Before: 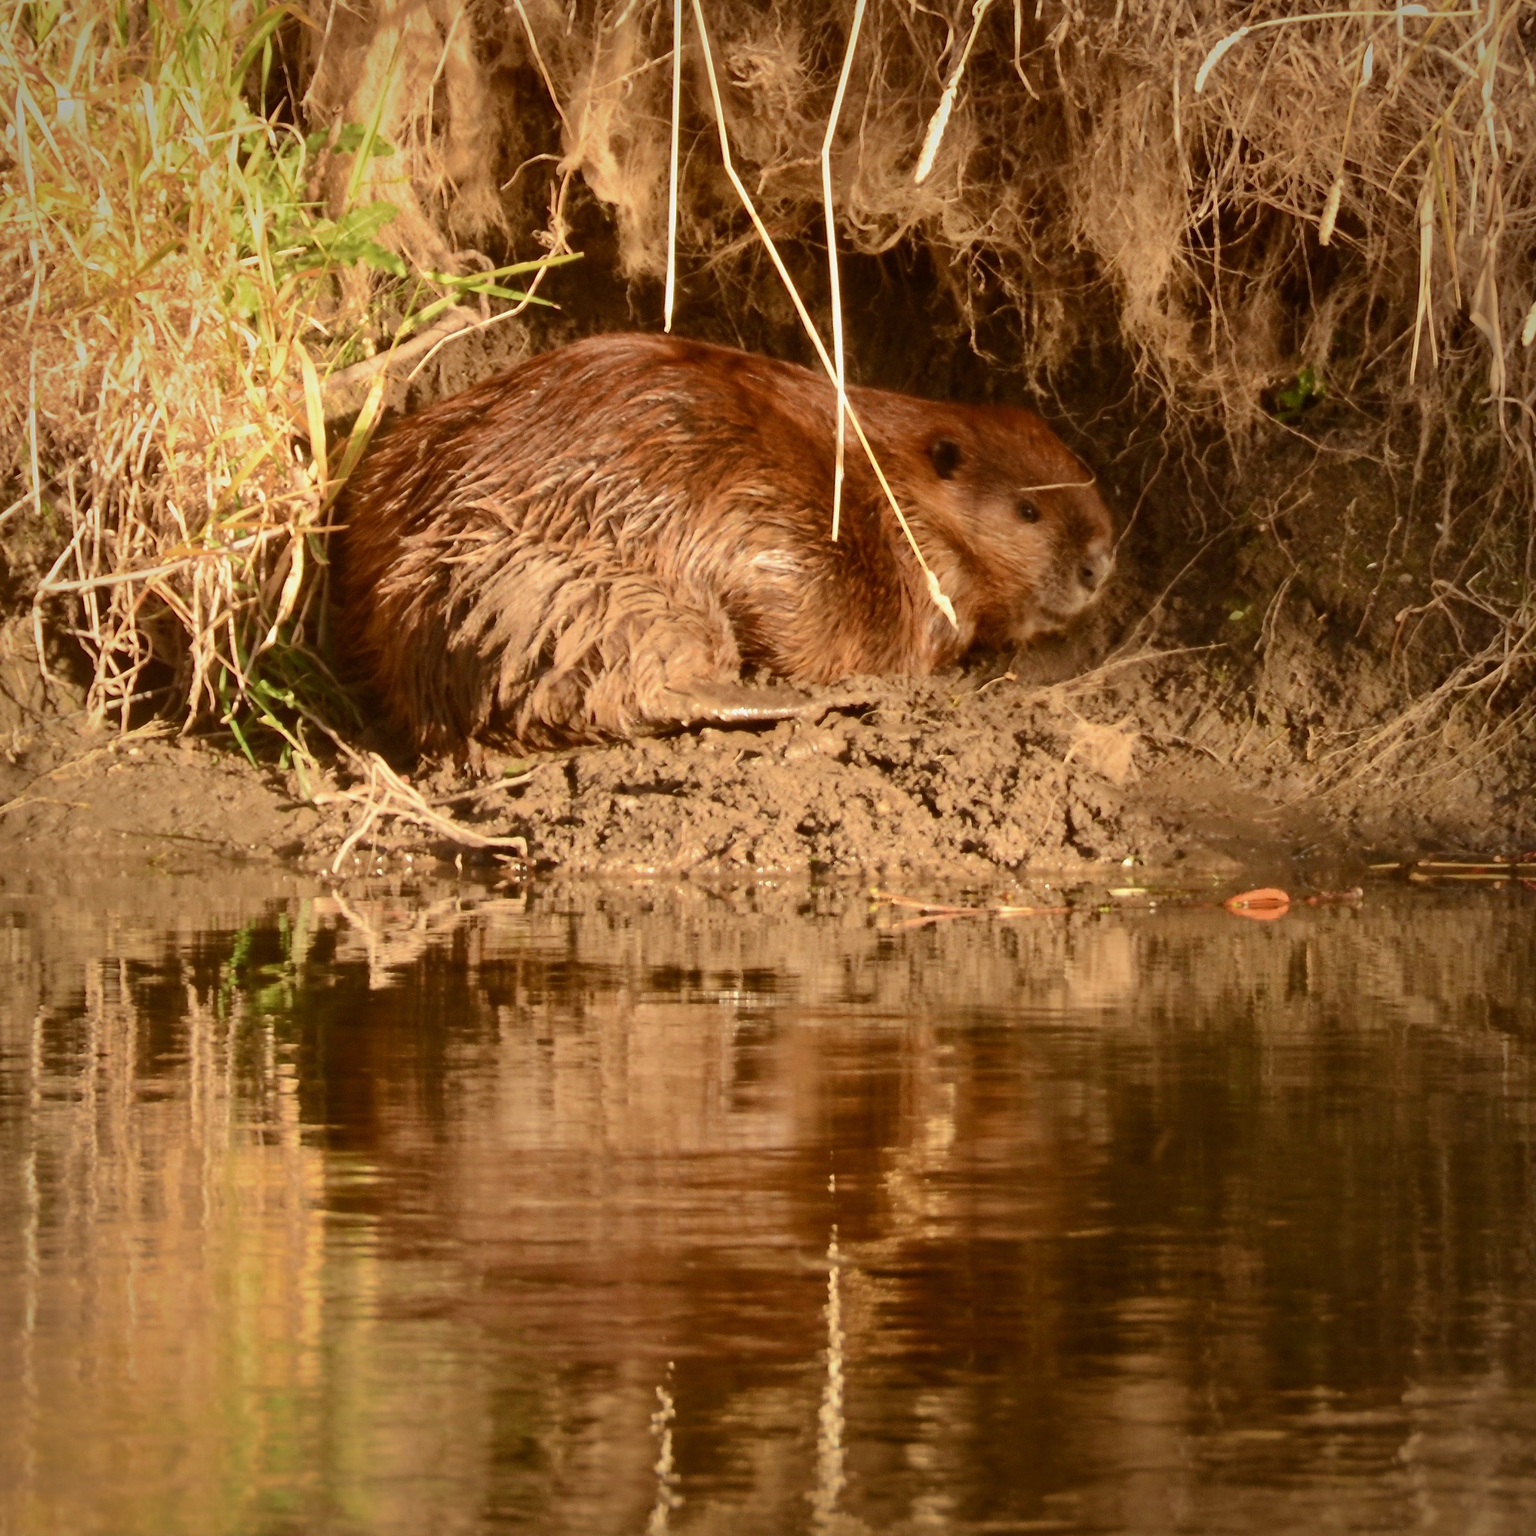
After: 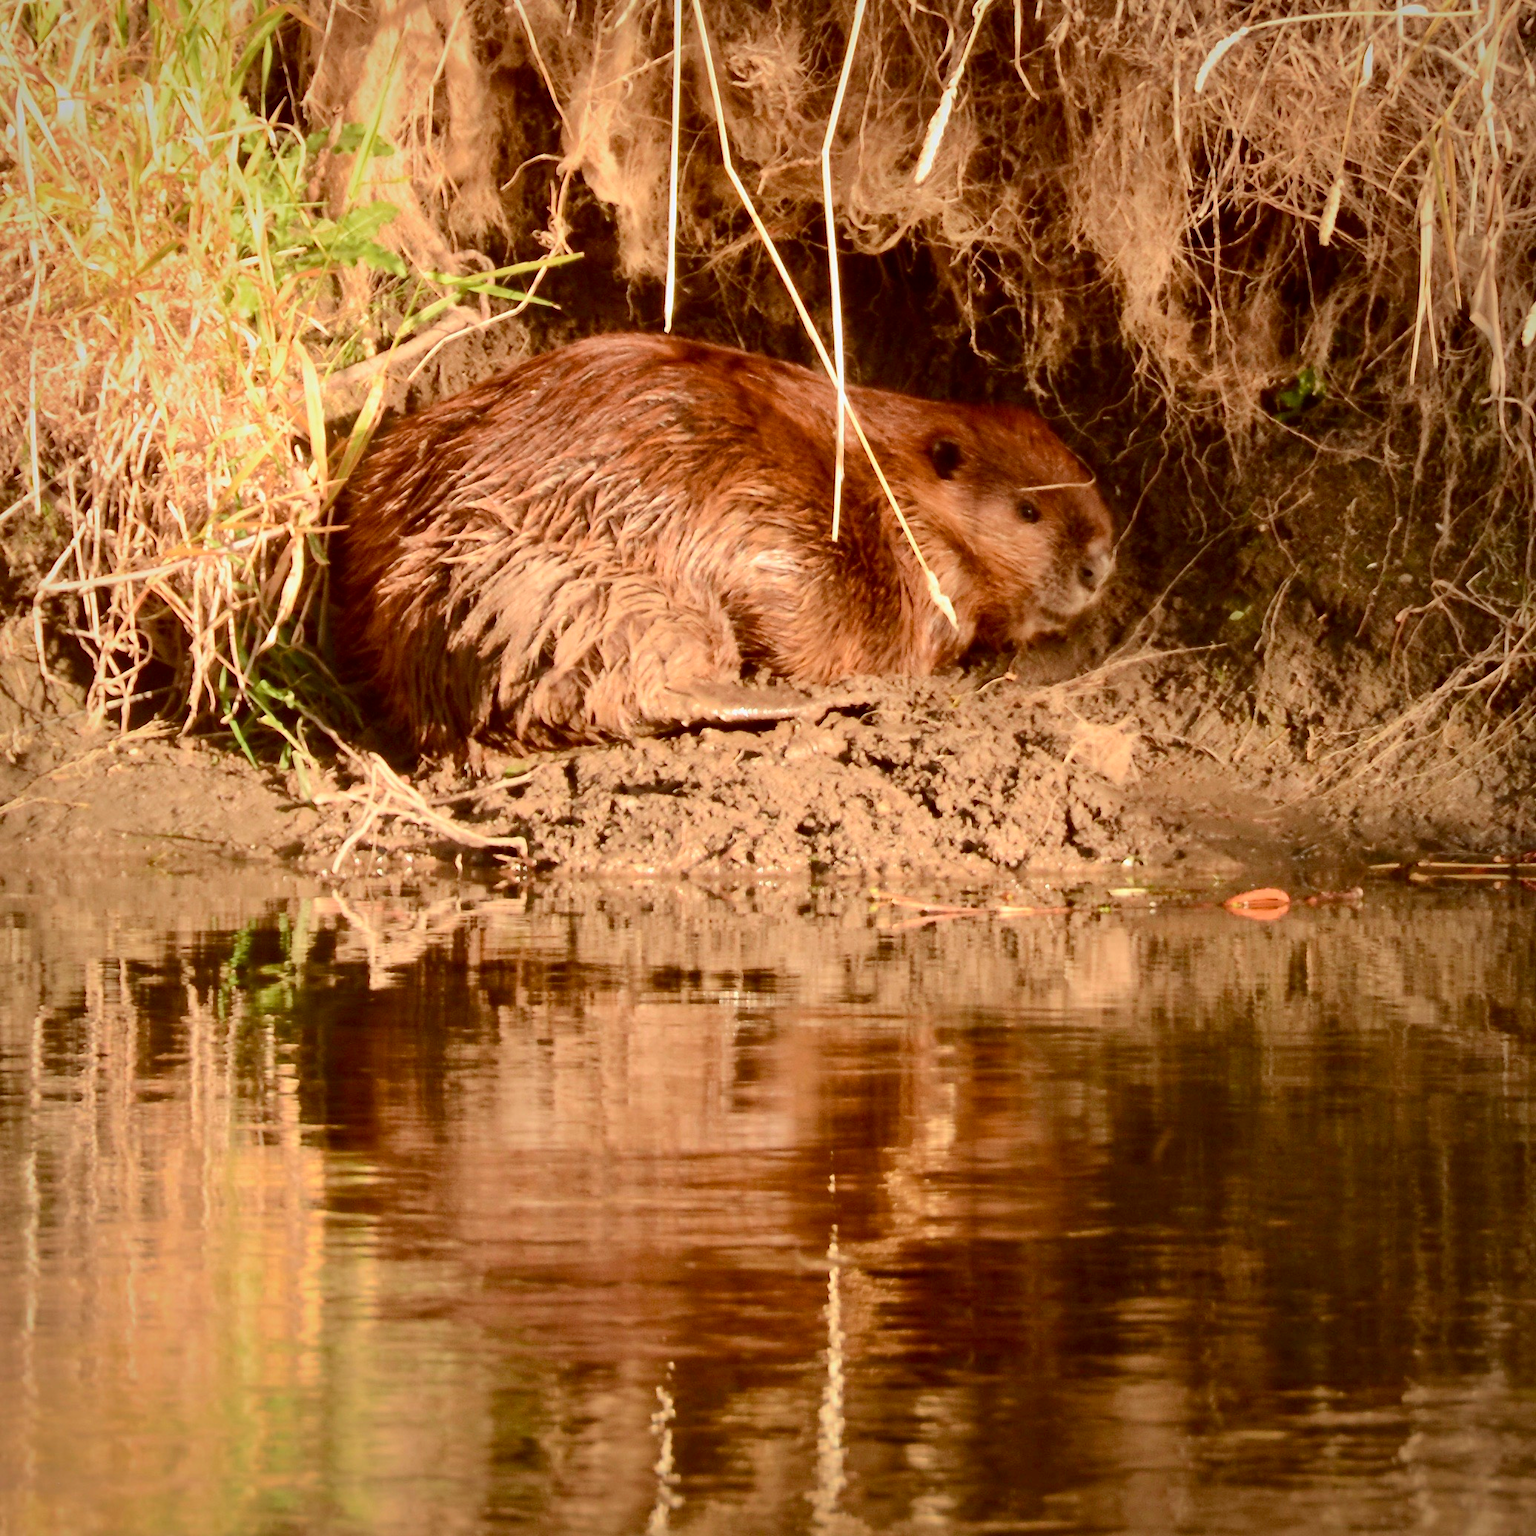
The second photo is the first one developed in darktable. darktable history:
tone curve: curves: ch0 [(0, 0.01) (0.052, 0.045) (0.136, 0.133) (0.29, 0.332) (0.453, 0.531) (0.676, 0.751) (0.89, 0.919) (1, 1)]; ch1 [(0, 0) (0.094, 0.081) (0.285, 0.299) (0.385, 0.403) (0.446, 0.443) (0.495, 0.496) (0.544, 0.552) (0.589, 0.612) (0.722, 0.728) (1, 1)]; ch2 [(0, 0) (0.257, 0.217) (0.43, 0.421) (0.498, 0.507) (0.531, 0.544) (0.56, 0.579) (0.625, 0.642) (1, 1)], color space Lab, independent channels, preserve colors none
color calibration: illuminant as shot in camera, x 0.358, y 0.373, temperature 4628.91 K
